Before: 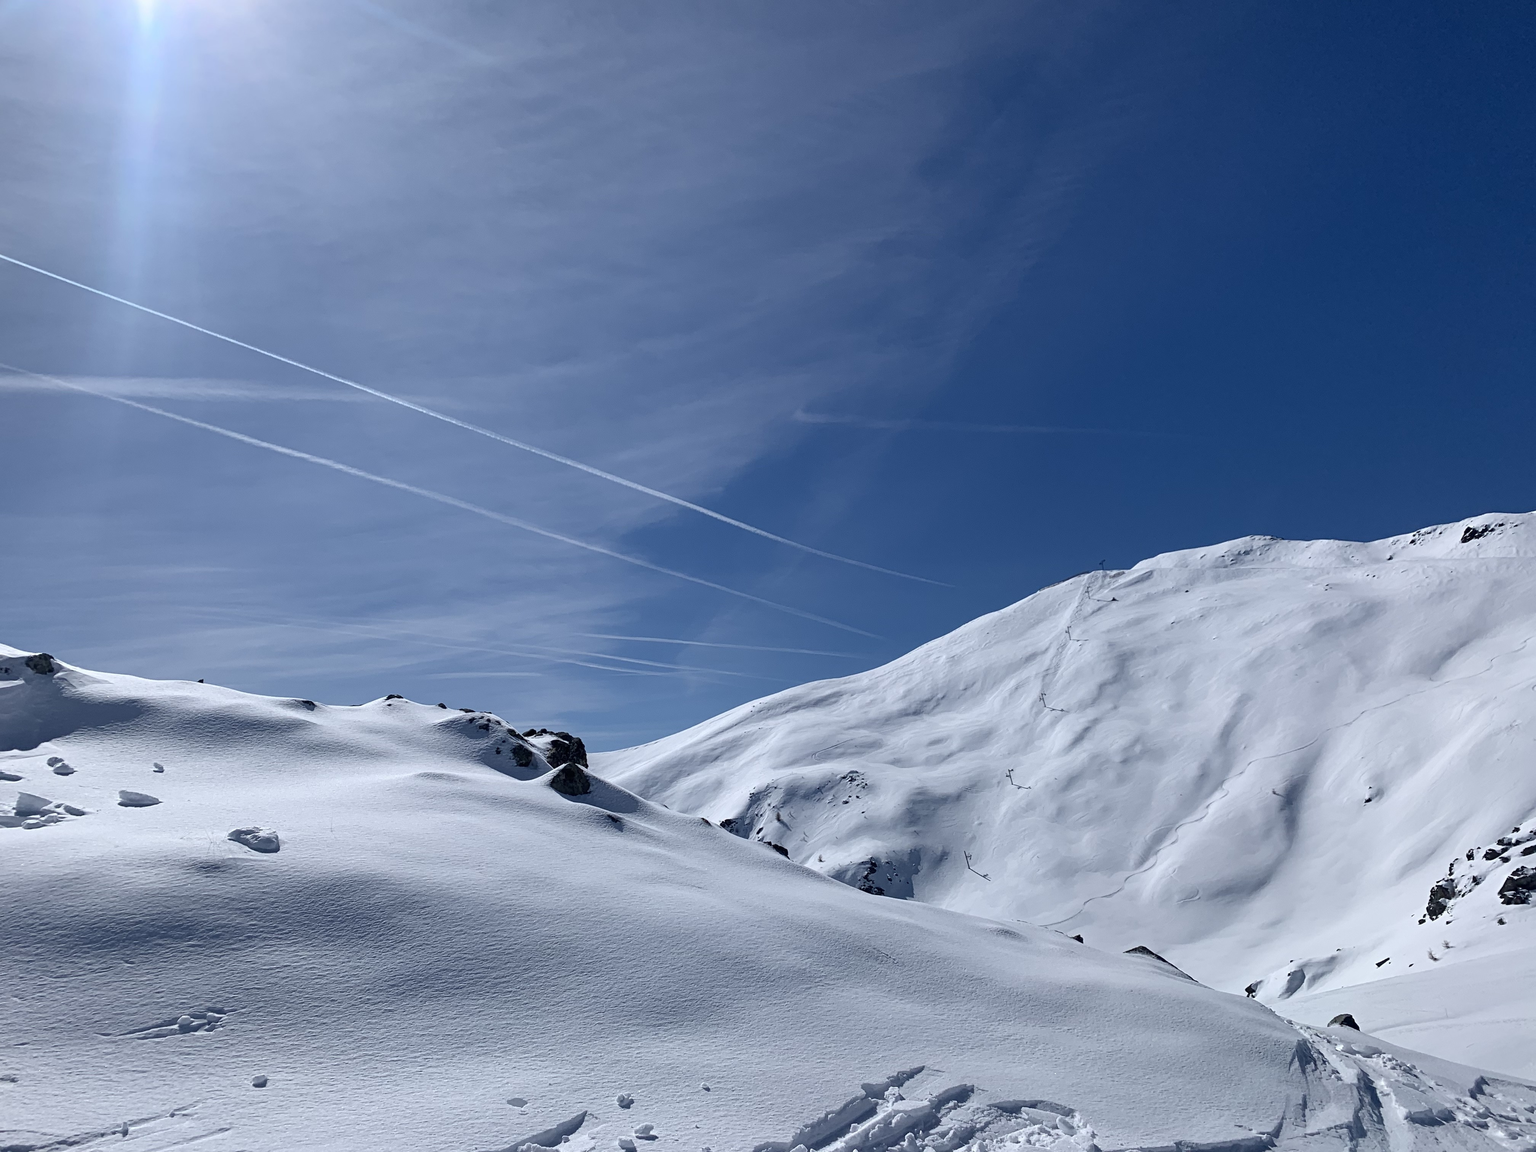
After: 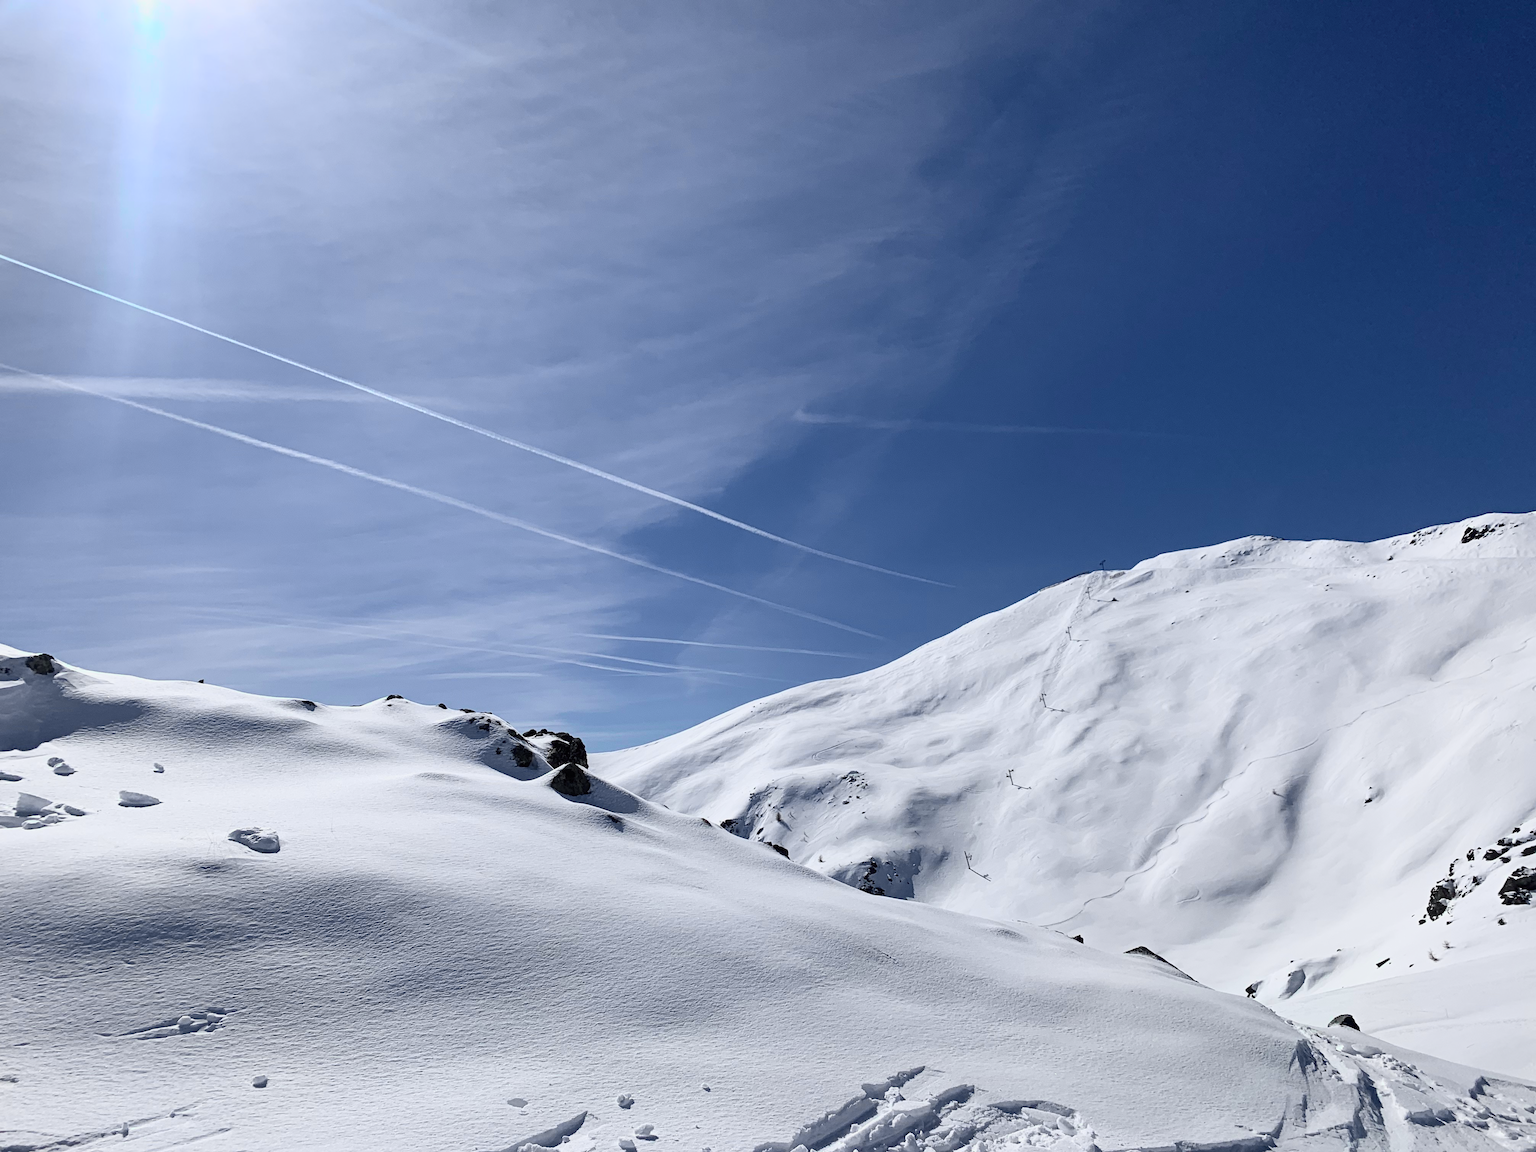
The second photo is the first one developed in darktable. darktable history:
tone curve: curves: ch0 [(0, 0) (0.131, 0.116) (0.316, 0.345) (0.501, 0.584) (0.629, 0.732) (0.812, 0.888) (1, 0.974)]; ch1 [(0, 0) (0.366, 0.367) (0.475, 0.453) (0.494, 0.497) (0.504, 0.503) (0.553, 0.584) (1, 1)]; ch2 [(0, 0) (0.333, 0.346) (0.375, 0.375) (0.424, 0.43) (0.476, 0.492) (0.502, 0.501) (0.533, 0.556) (0.566, 0.599) (0.614, 0.653) (1, 1)], color space Lab, independent channels, preserve colors none
